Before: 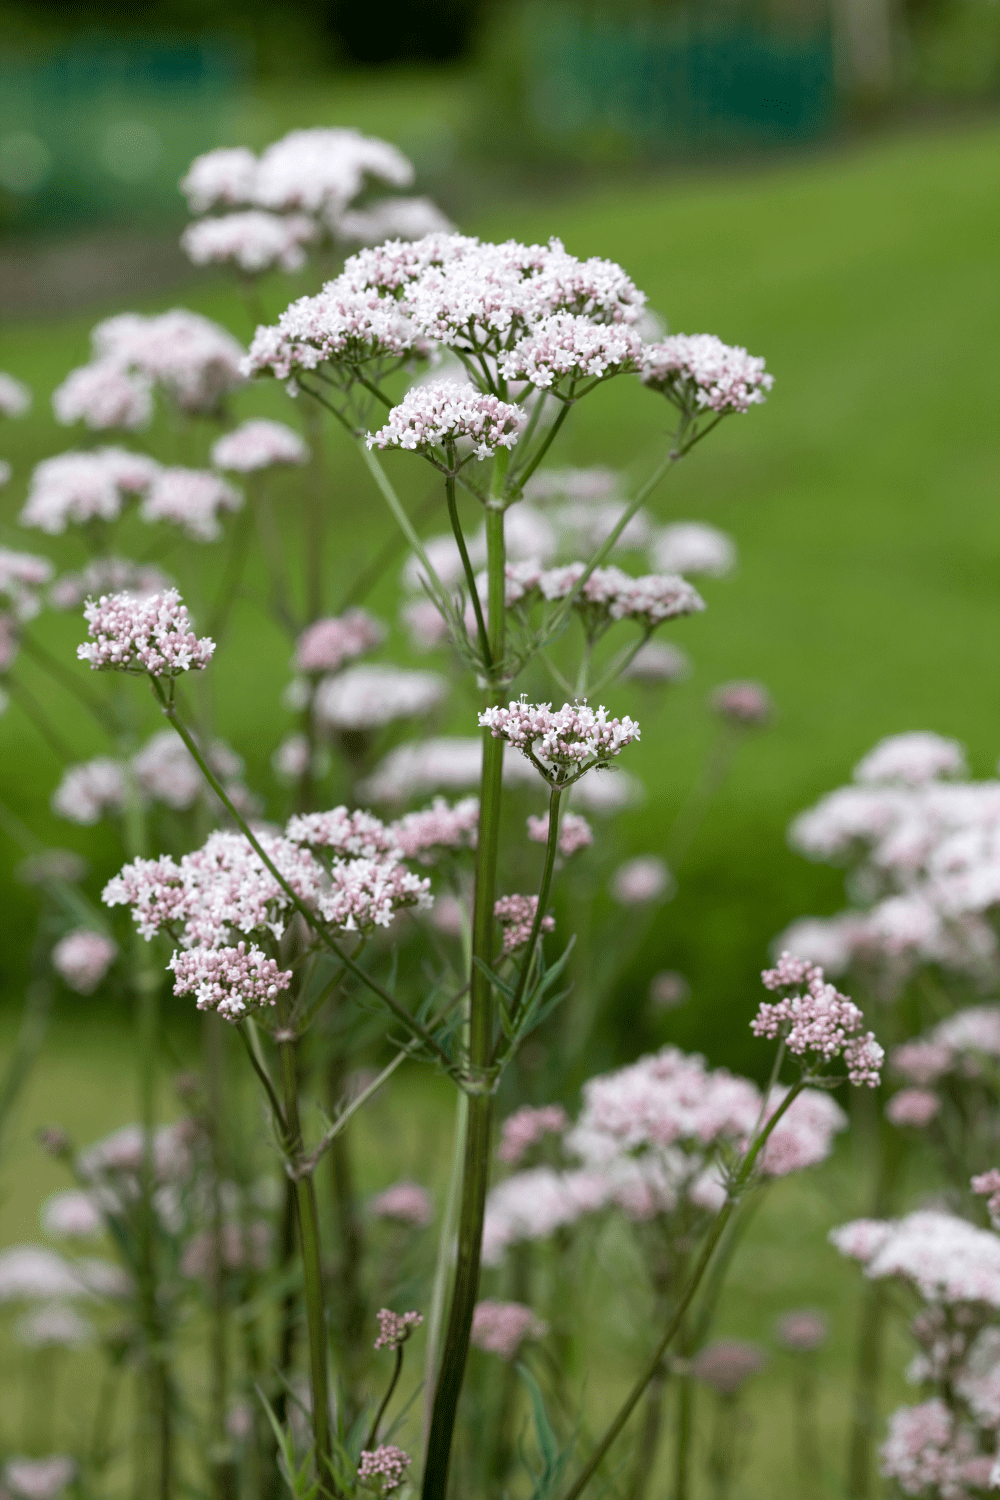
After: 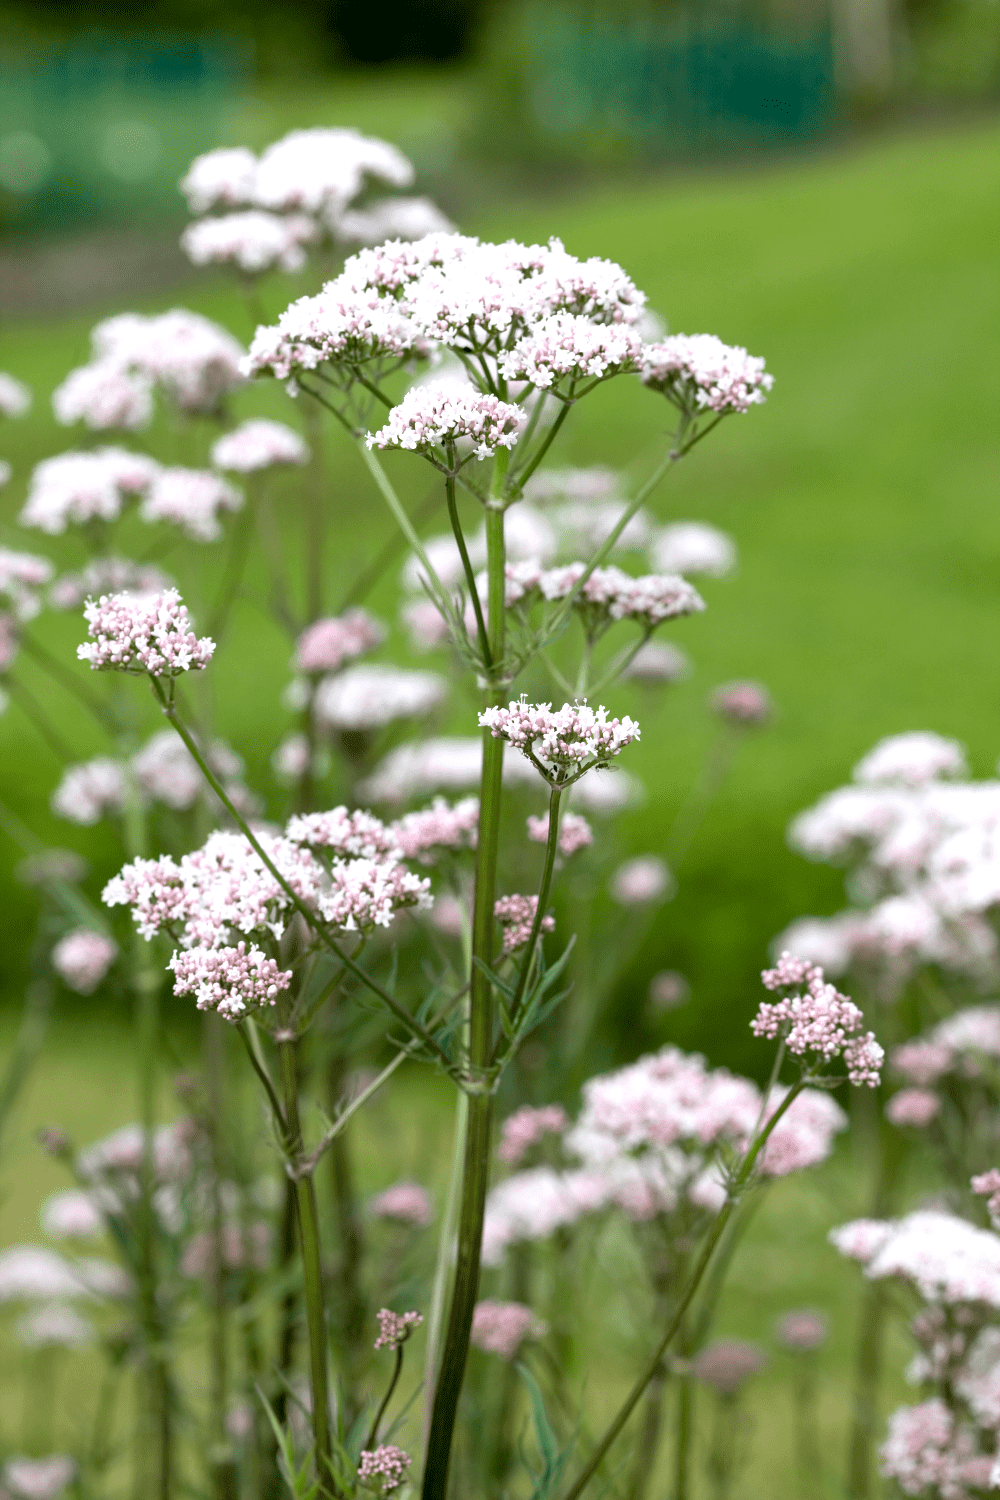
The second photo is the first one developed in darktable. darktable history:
color zones: curves: ch0 [(0, 0.5) (0.143, 0.5) (0.286, 0.5) (0.429, 0.495) (0.571, 0.437) (0.714, 0.44) (0.857, 0.496) (1, 0.5)]
exposure: black level correction 0.001, exposure 0.5 EV, compensate exposure bias true, compensate highlight preservation false
